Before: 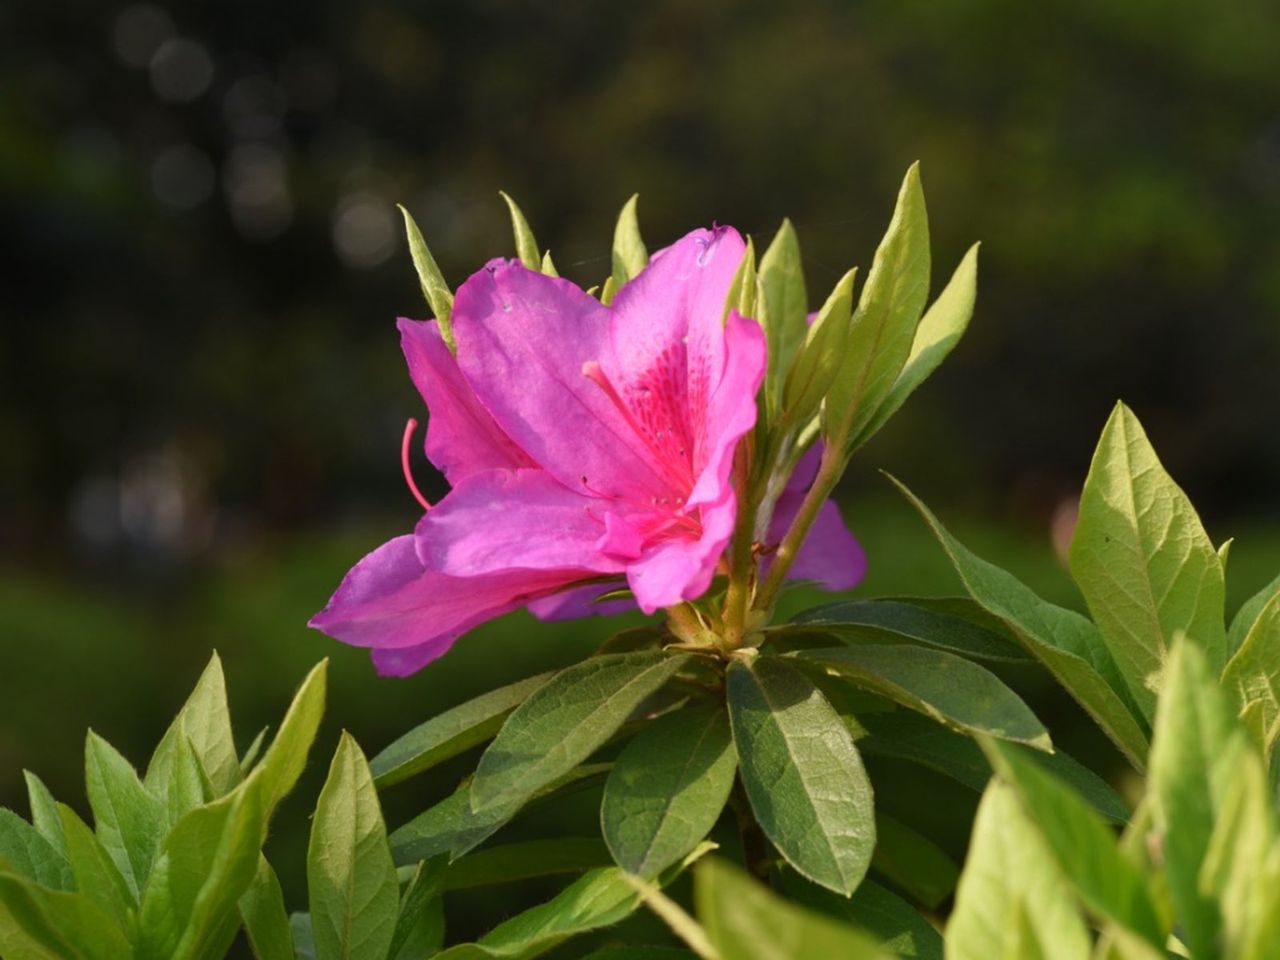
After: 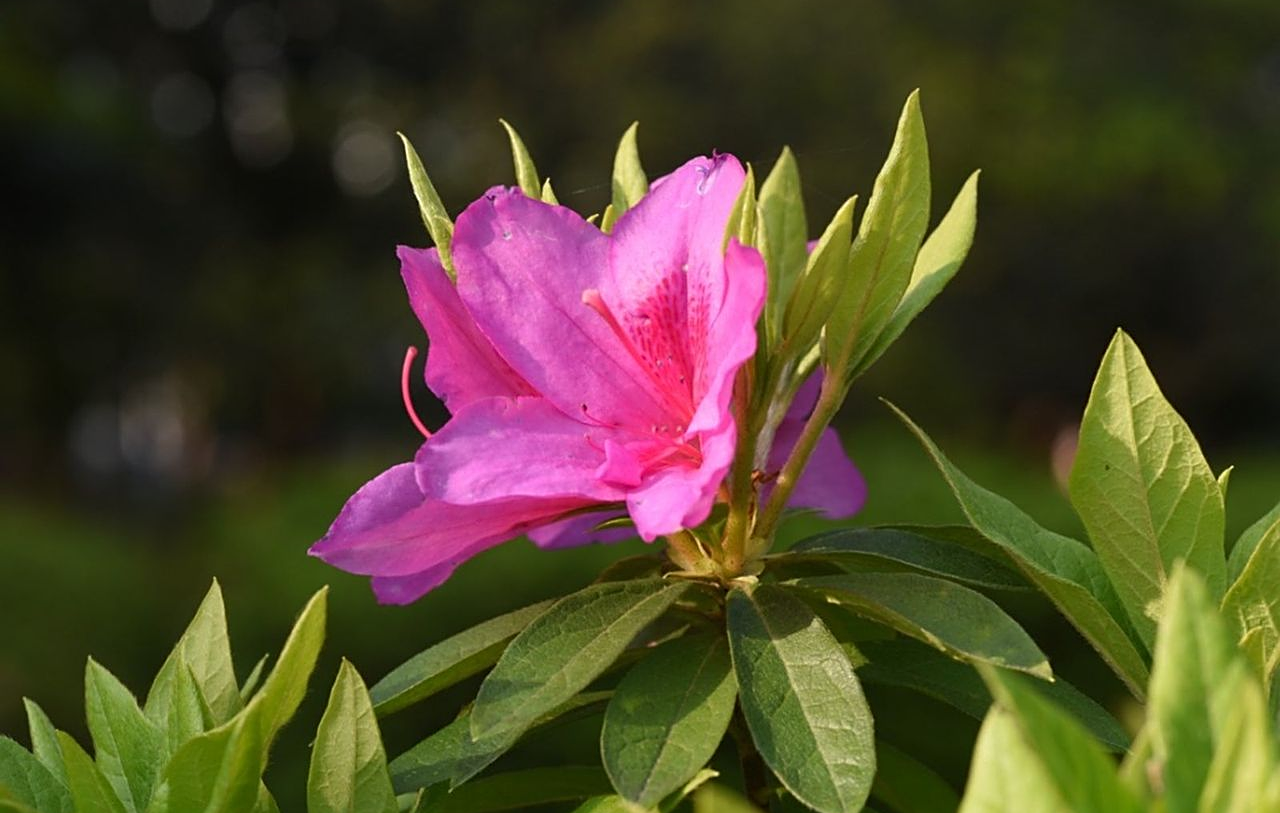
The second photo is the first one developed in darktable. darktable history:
crop: top 7.576%, bottom 7.684%
sharpen: on, module defaults
